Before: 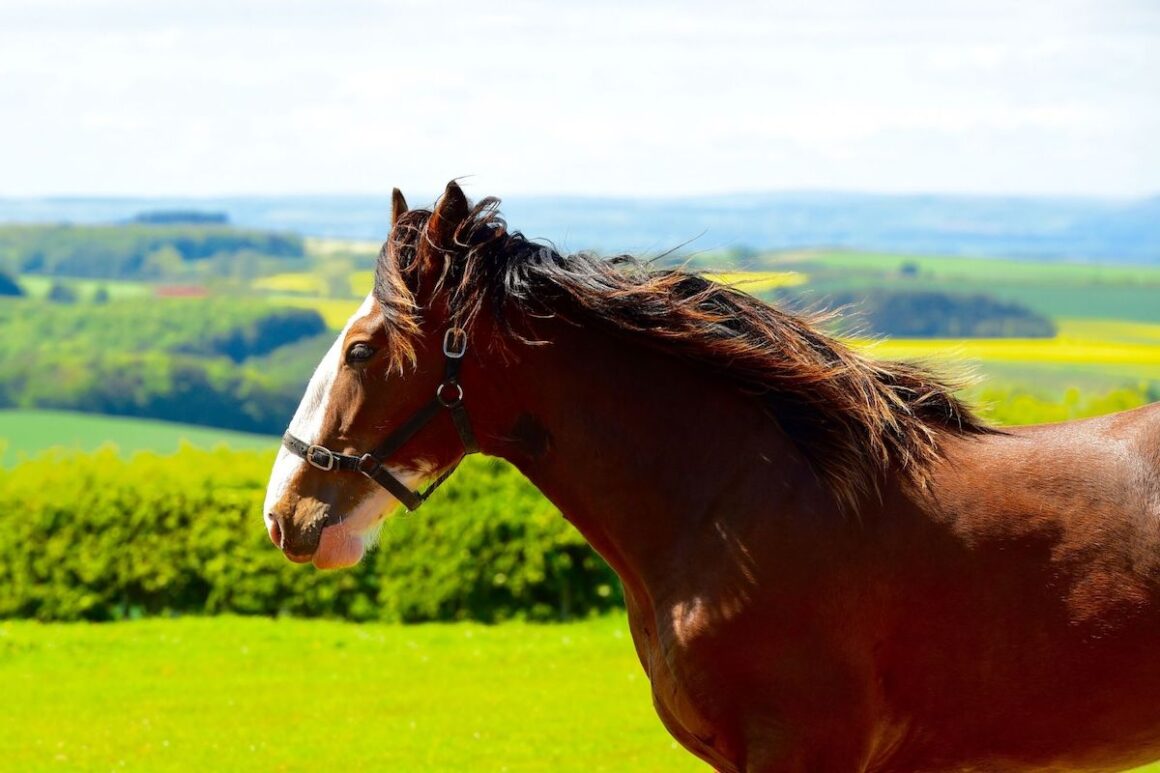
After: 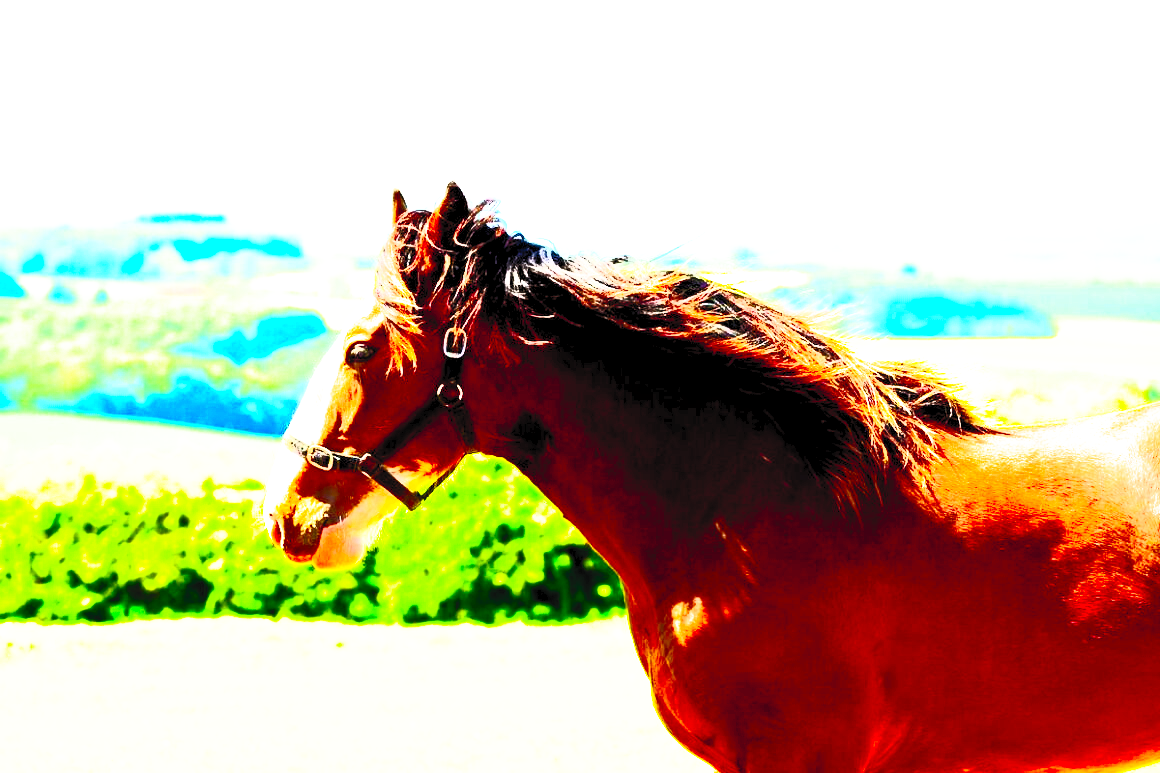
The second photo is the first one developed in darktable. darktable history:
contrast brightness saturation: contrast 1, brightness 1, saturation 1
filmic rgb: middle gray luminance 8.8%, black relative exposure -6.3 EV, white relative exposure 2.7 EV, threshold 6 EV, target black luminance 0%, hardness 4.74, latitude 73.47%, contrast 1.332, shadows ↔ highlights balance 10.13%, add noise in highlights 0, preserve chrominance no, color science v3 (2019), use custom middle-gray values true, iterations of high-quality reconstruction 0, contrast in highlights soft, enable highlight reconstruction true
